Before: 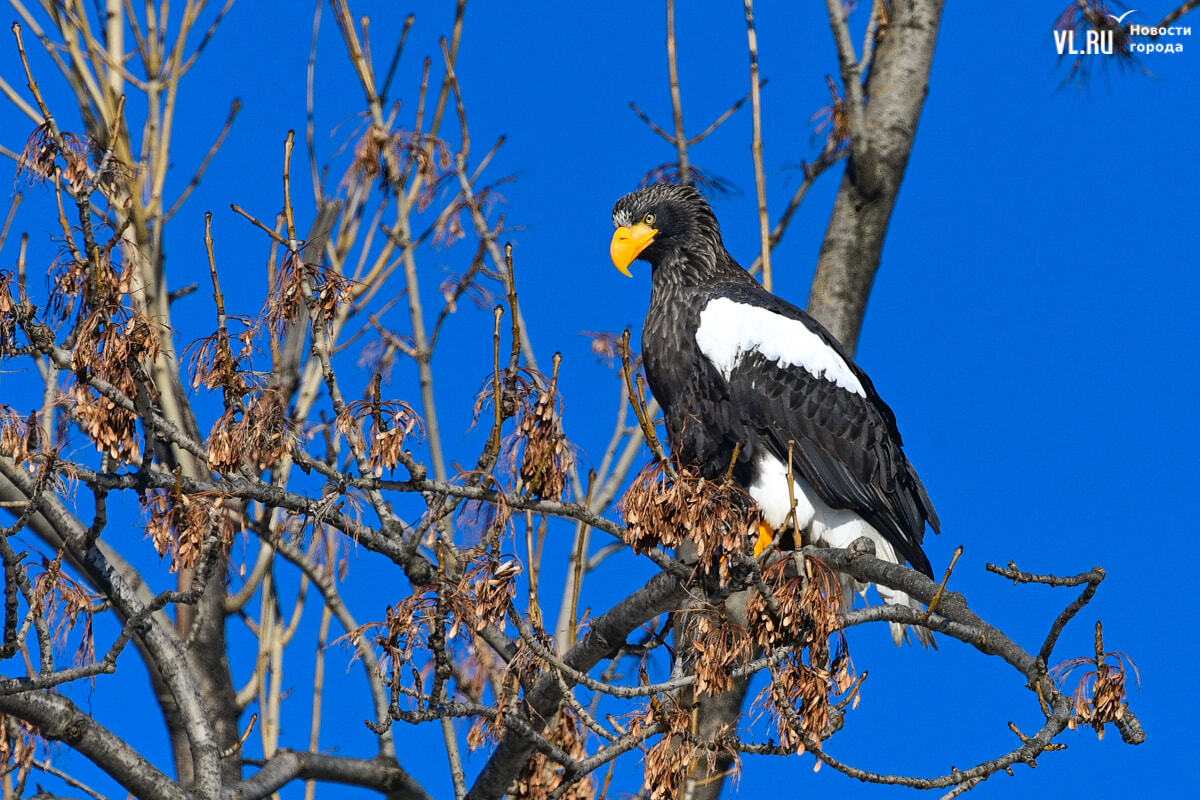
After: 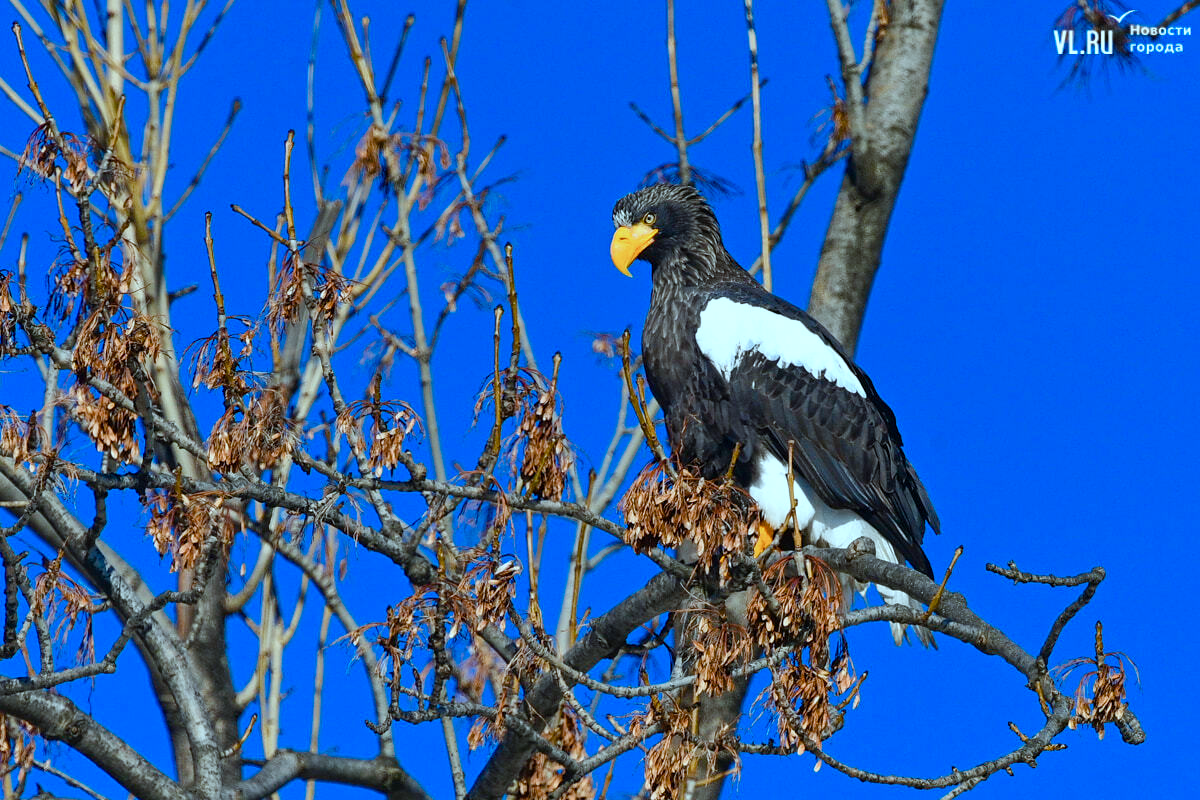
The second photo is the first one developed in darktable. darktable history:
color balance rgb: perceptual saturation grading › global saturation 20%, perceptual saturation grading › highlights -25%, perceptual saturation grading › shadows 50%
color correction: highlights a* -11.71, highlights b* -15.58
